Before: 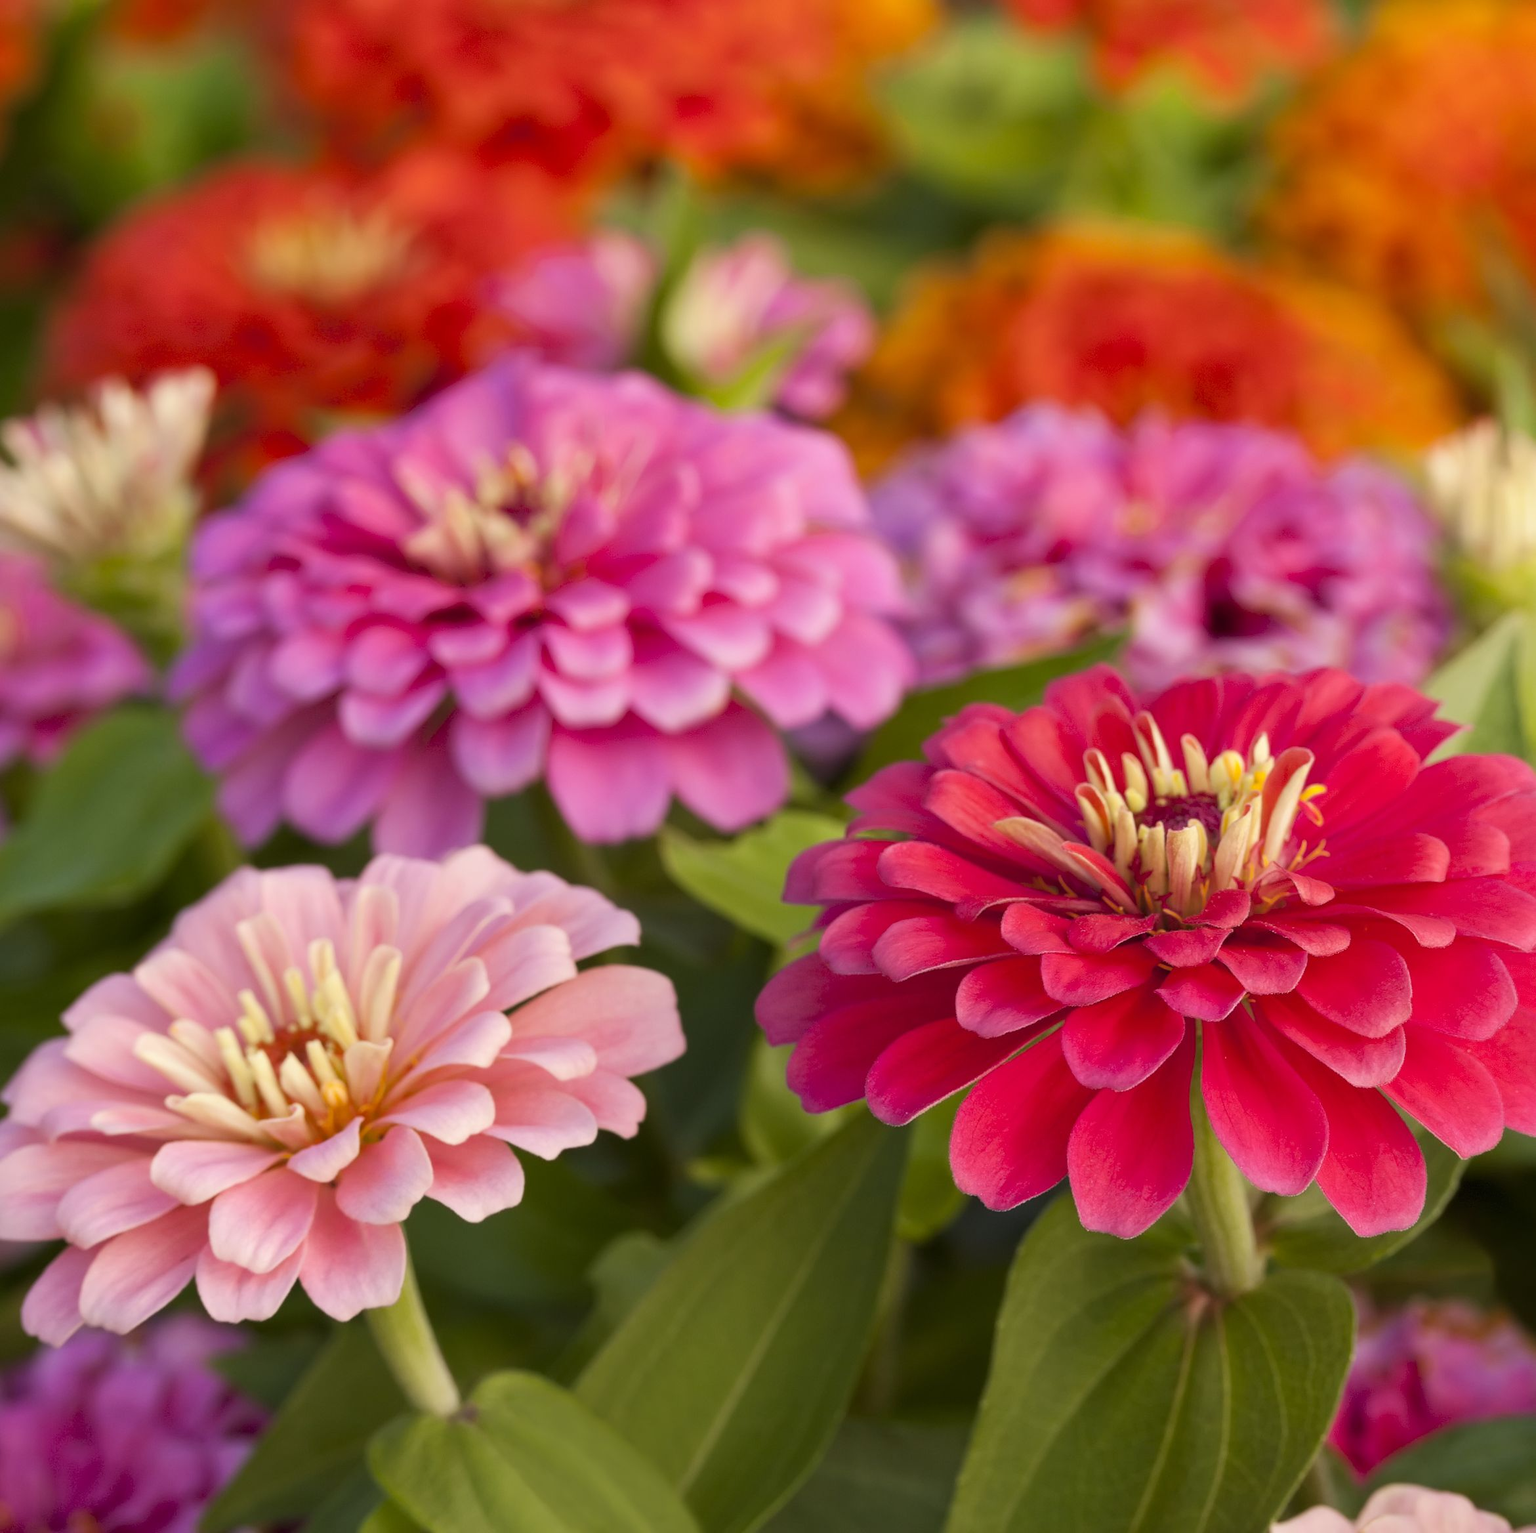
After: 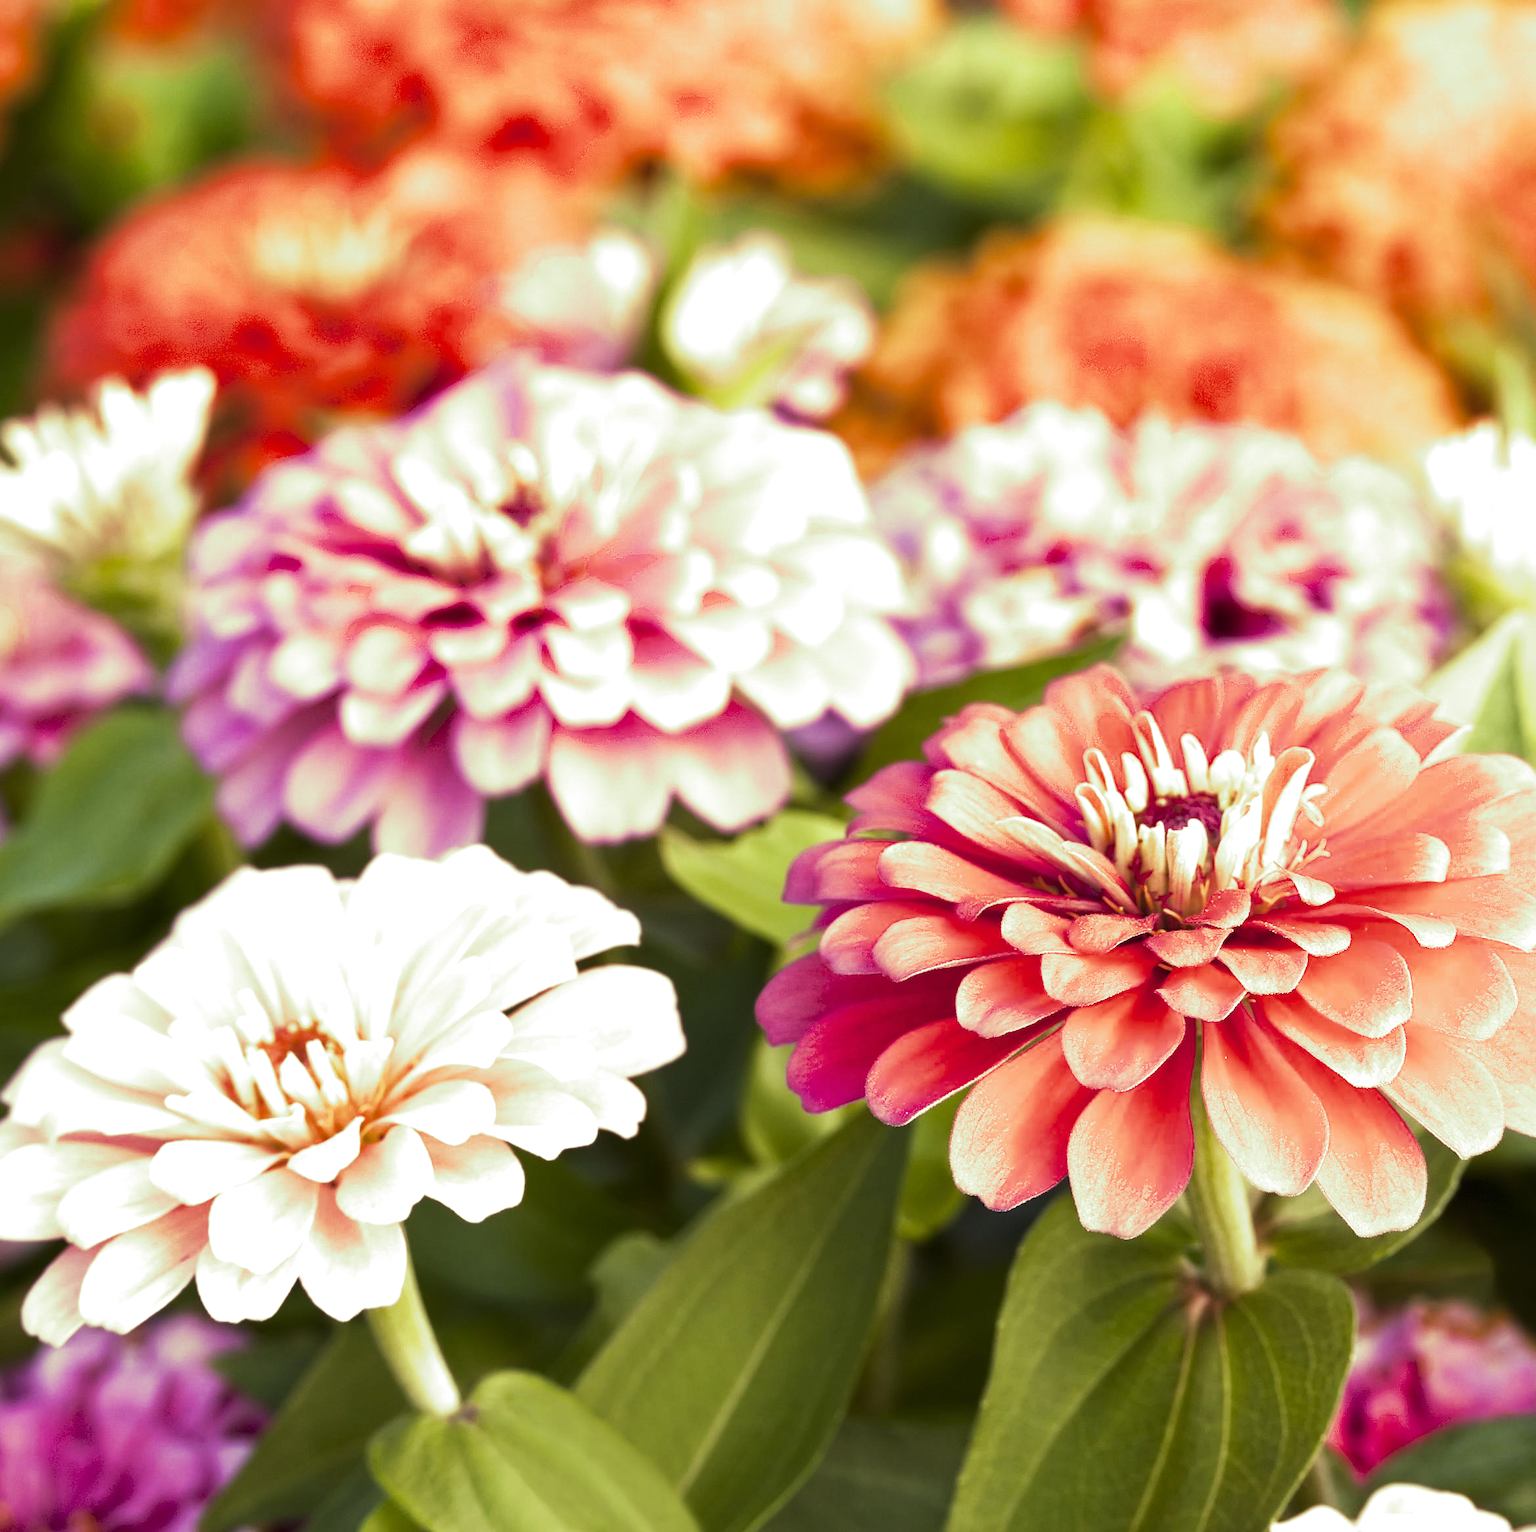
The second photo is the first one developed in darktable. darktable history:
split-toning: shadows › hue 290.82°, shadows › saturation 0.34, highlights › saturation 0.38, balance 0, compress 50%
tone equalizer: -8 EV -0.75 EV, -7 EV -0.7 EV, -6 EV -0.6 EV, -5 EV -0.4 EV, -3 EV 0.4 EV, -2 EV 0.6 EV, -1 EV 0.7 EV, +0 EV 0.75 EV, edges refinement/feathering 500, mask exposure compensation -1.57 EV, preserve details no
exposure: exposure 0.556 EV, compensate highlight preservation false
